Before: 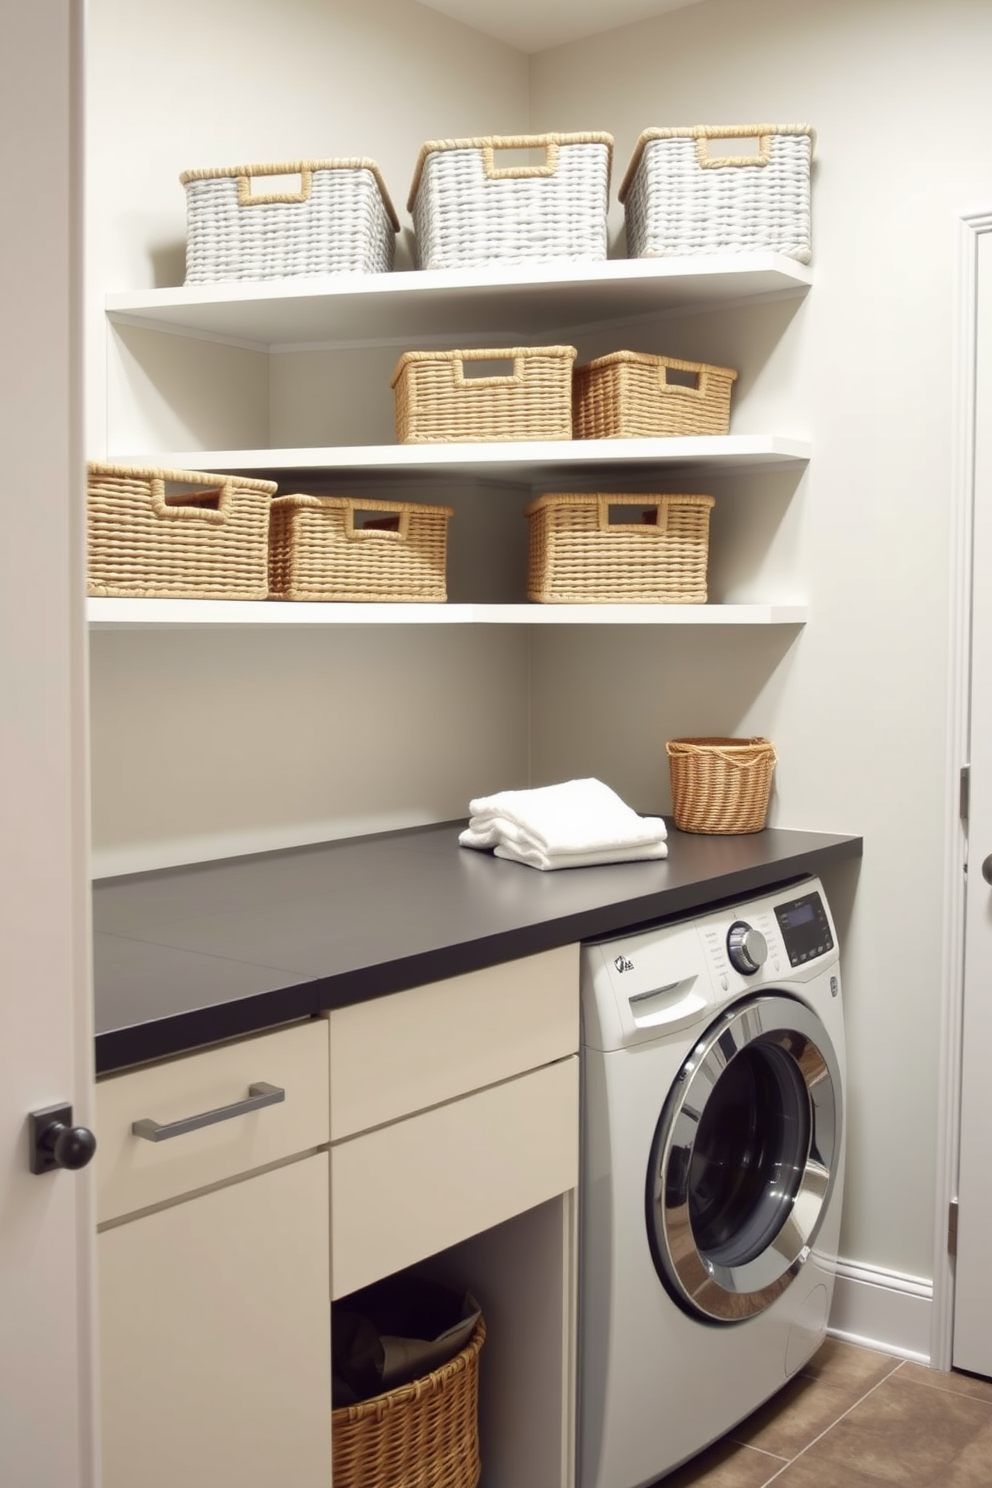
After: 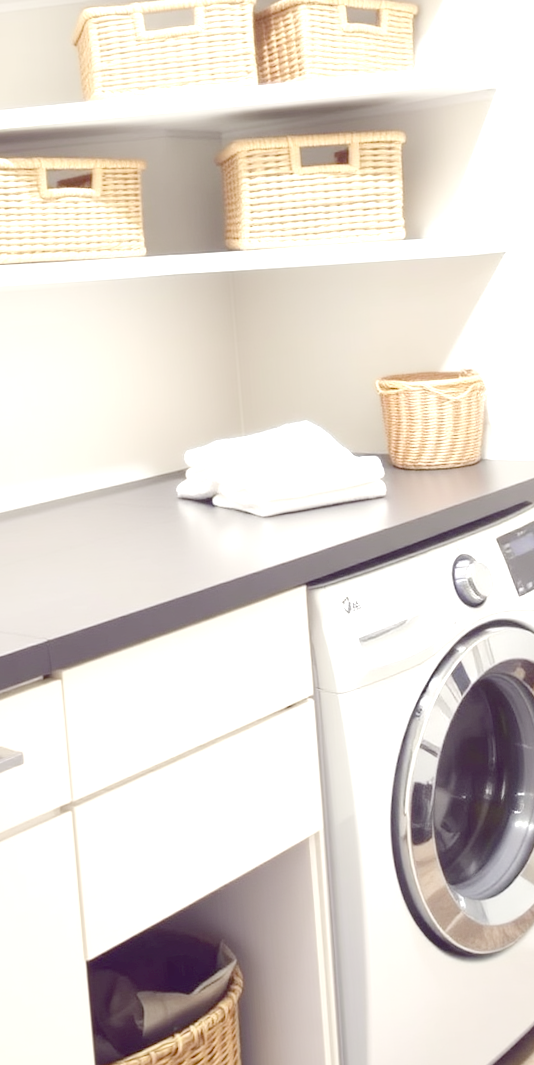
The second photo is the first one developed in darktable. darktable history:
rotate and perspective: rotation -4.2°, shear 0.006, automatic cropping off
tone equalizer "contrast tone curve: medium": -8 EV -0.75 EV, -7 EV -0.7 EV, -6 EV -0.6 EV, -5 EV -0.4 EV, -3 EV 0.4 EV, -2 EV 0.6 EV, -1 EV 0.7 EV, +0 EV 0.75 EV, edges refinement/feathering 500, mask exposure compensation -1.57 EV, preserve details no
crop: left 31.379%, top 24.658%, right 20.326%, bottom 6.628%
